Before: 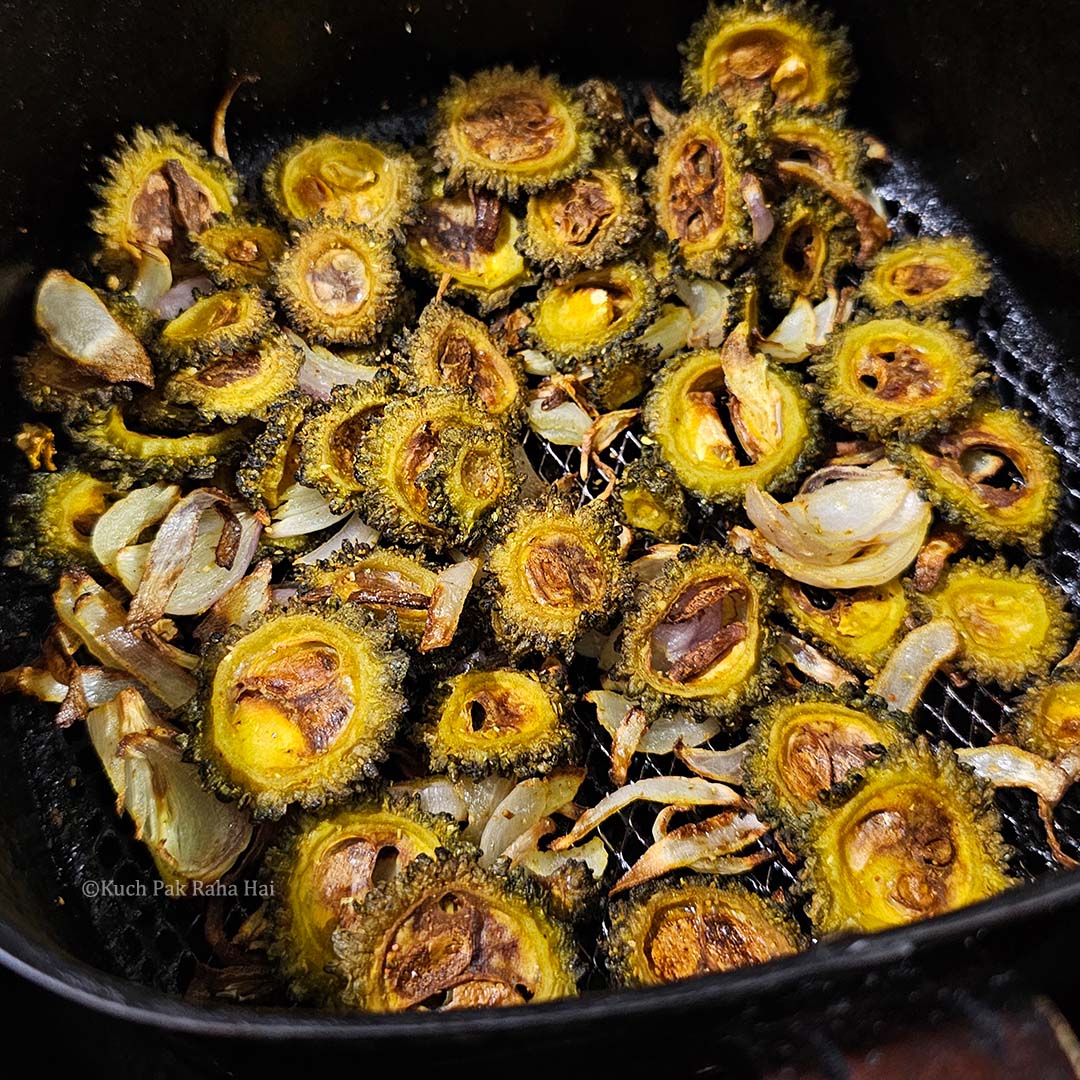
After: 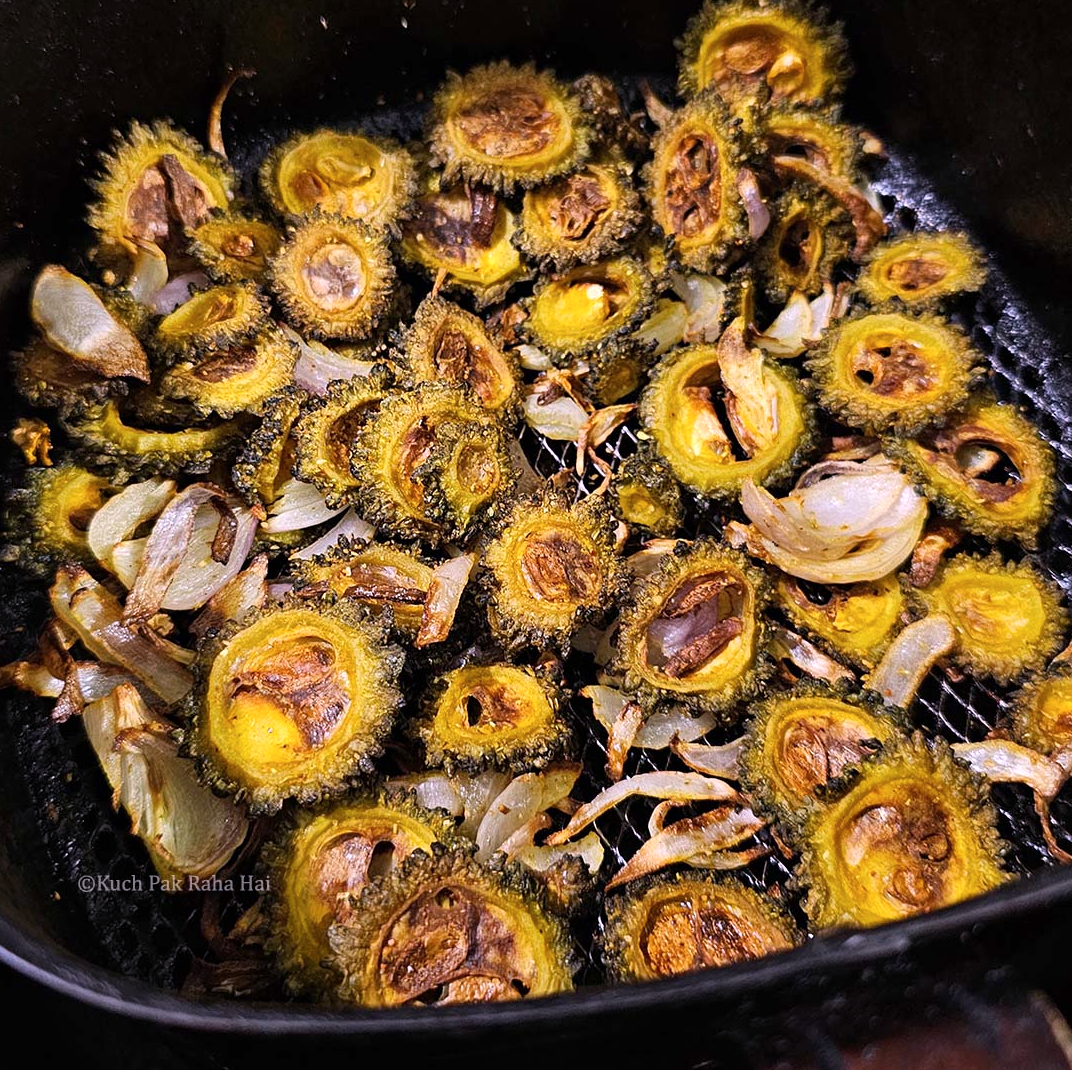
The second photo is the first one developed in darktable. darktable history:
crop: left 0.434%, top 0.485%, right 0.244%, bottom 0.386%
white balance: red 1.066, blue 1.119
contrast brightness saturation: saturation -0.04
